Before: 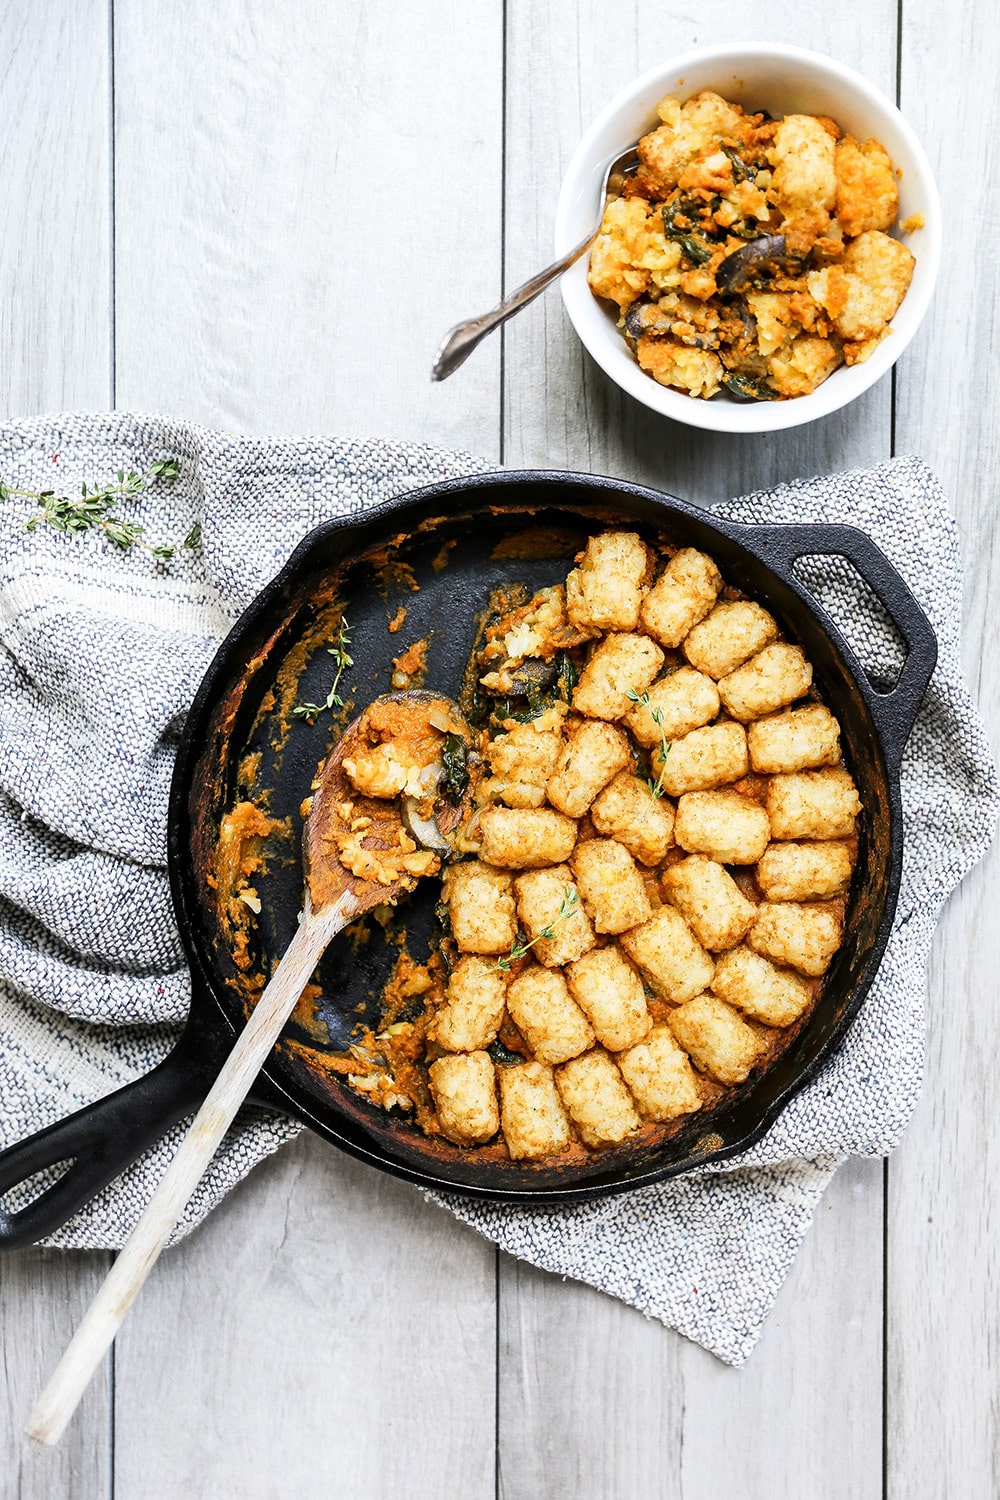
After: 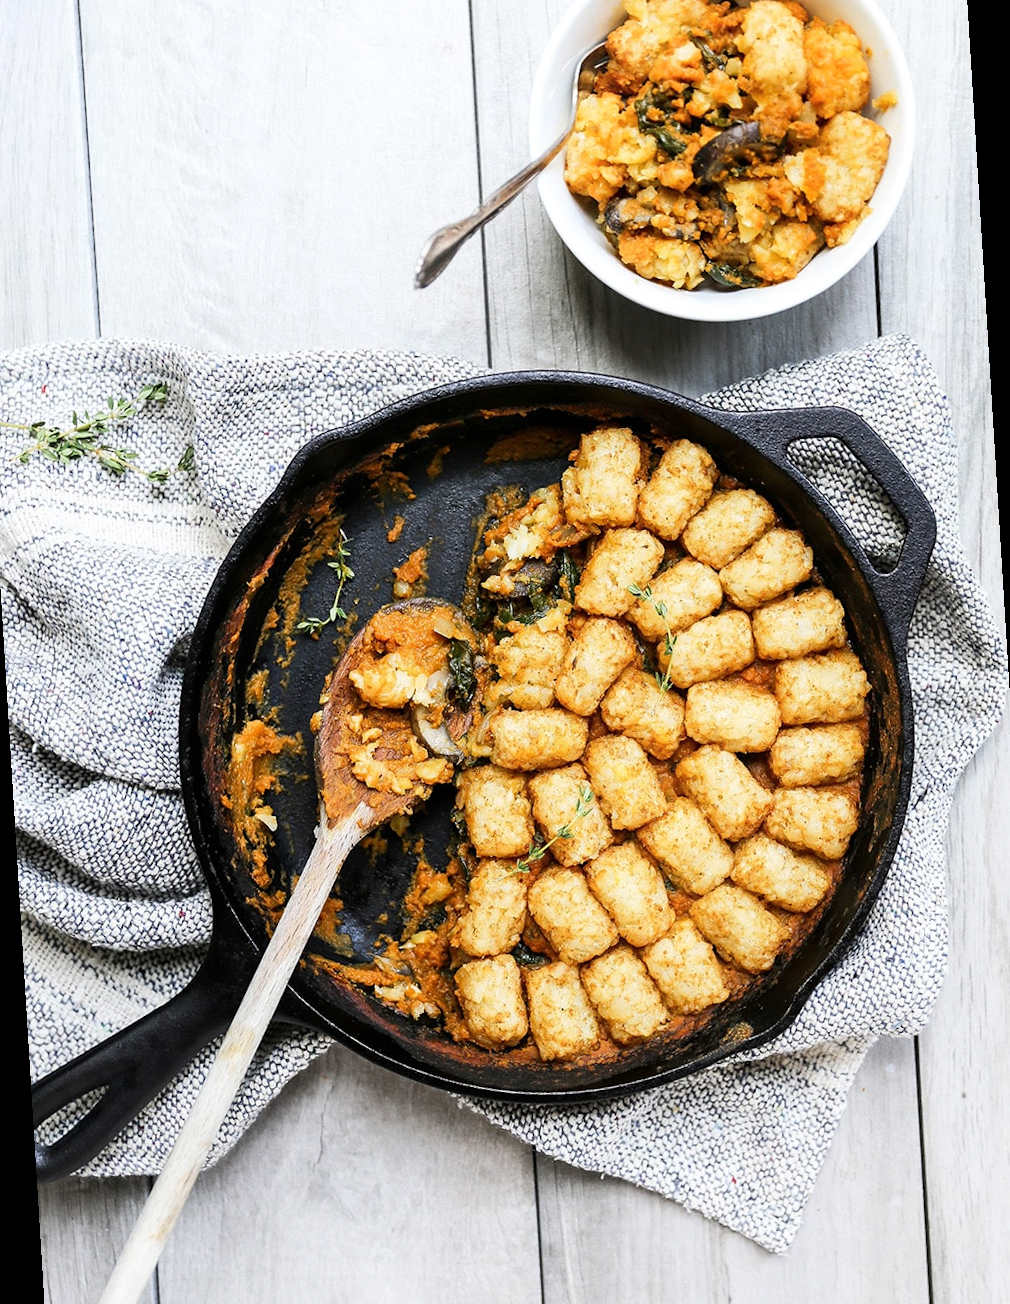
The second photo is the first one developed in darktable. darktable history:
shadows and highlights: radius 93.07, shadows -14.46, white point adjustment 0.23, highlights 31.48, compress 48.23%, highlights color adjustment 52.79%, soften with gaussian
rotate and perspective: rotation -3.52°, crop left 0.036, crop right 0.964, crop top 0.081, crop bottom 0.919
